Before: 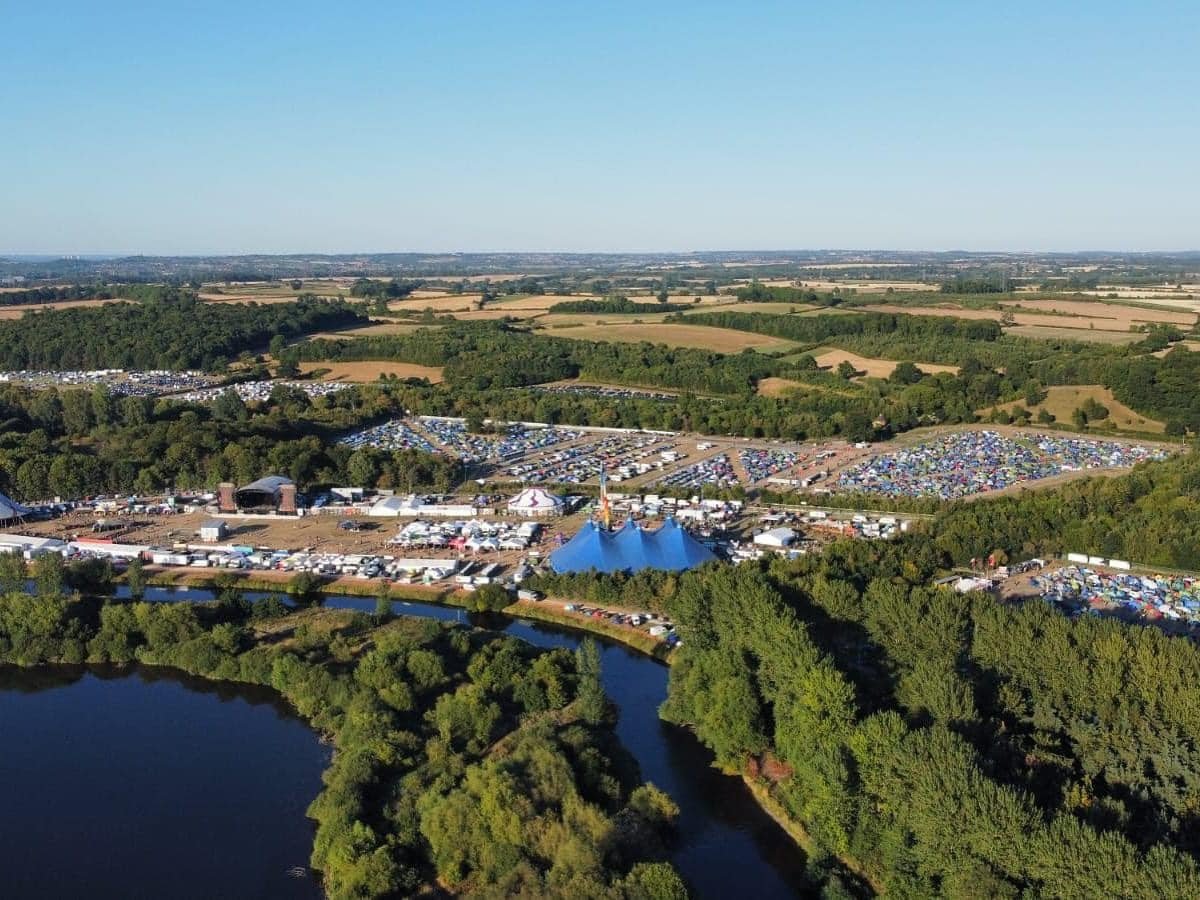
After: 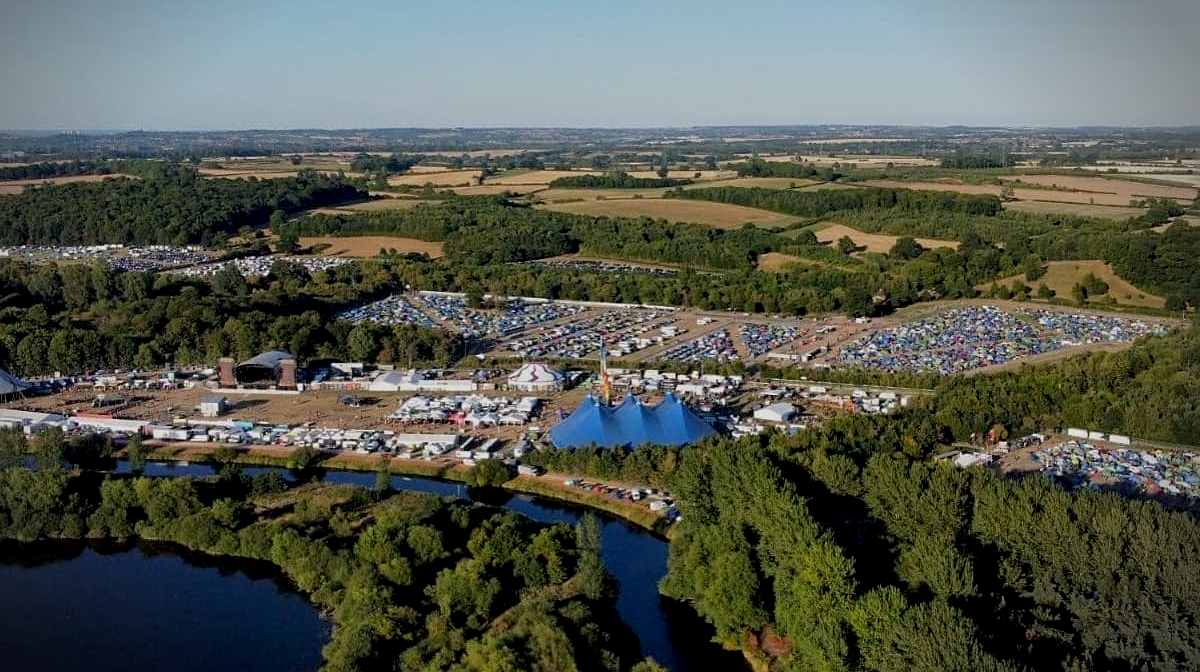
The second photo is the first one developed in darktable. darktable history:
vignetting: fall-off start 90.39%, fall-off radius 38.53%, center (-0.031, -0.036), width/height ratio 1.213, shape 1.3, unbound false
crop: top 13.955%, bottom 11.305%
sharpen: amount 0.204
exposure: black level correction 0.011, exposure -0.473 EV, compensate highlight preservation false
